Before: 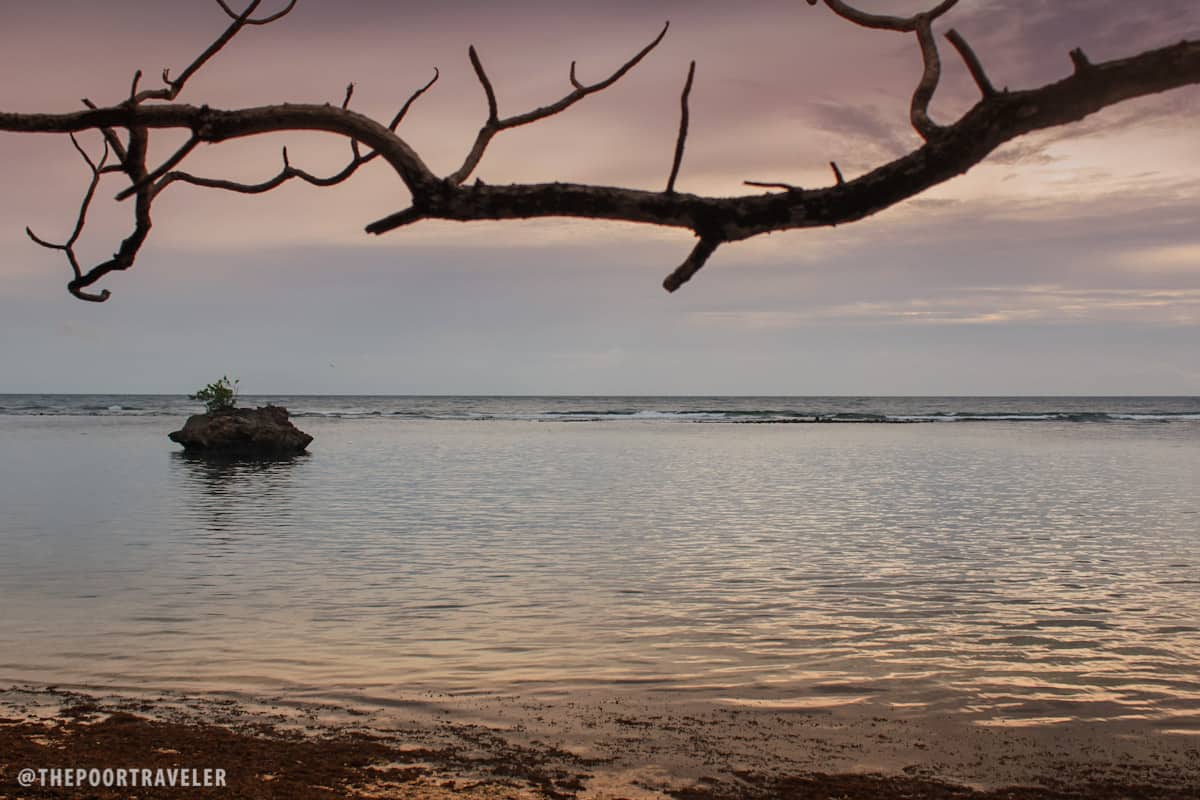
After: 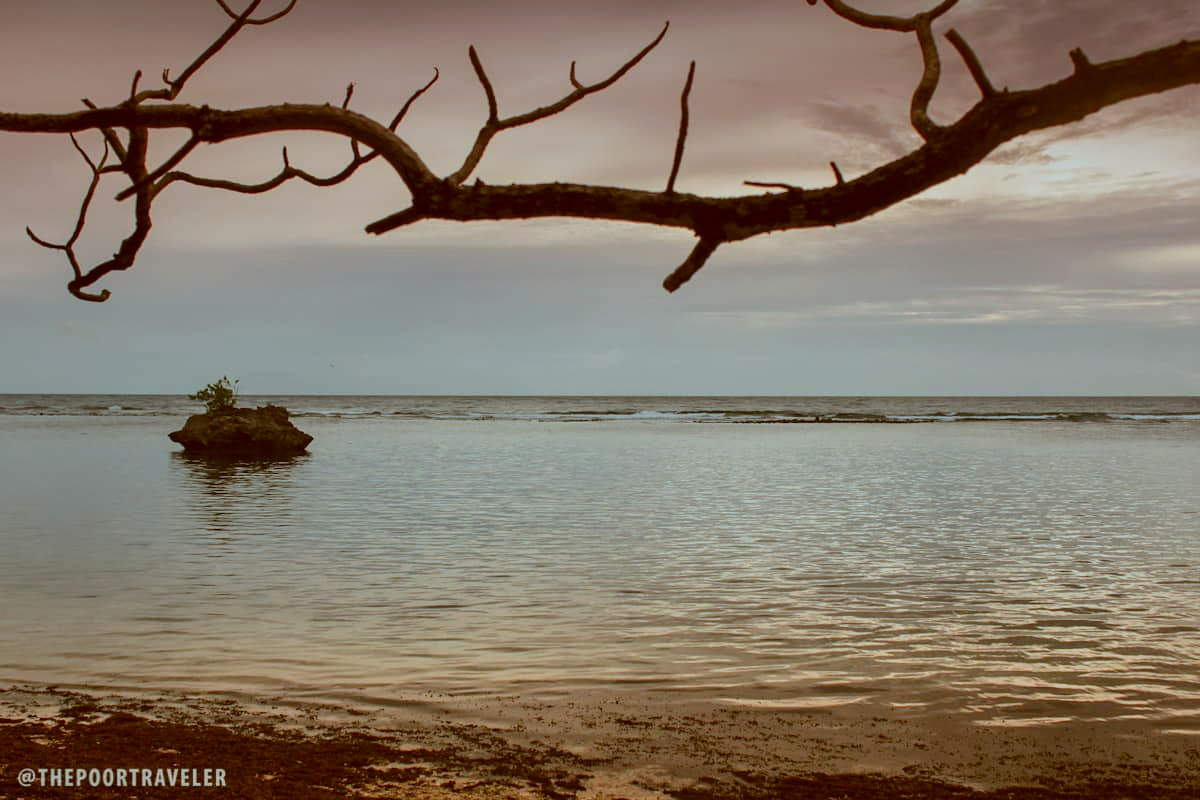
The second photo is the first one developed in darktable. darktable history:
color correction: highlights a* -13.93, highlights b* -16.27, shadows a* 10.89, shadows b* 29.03
